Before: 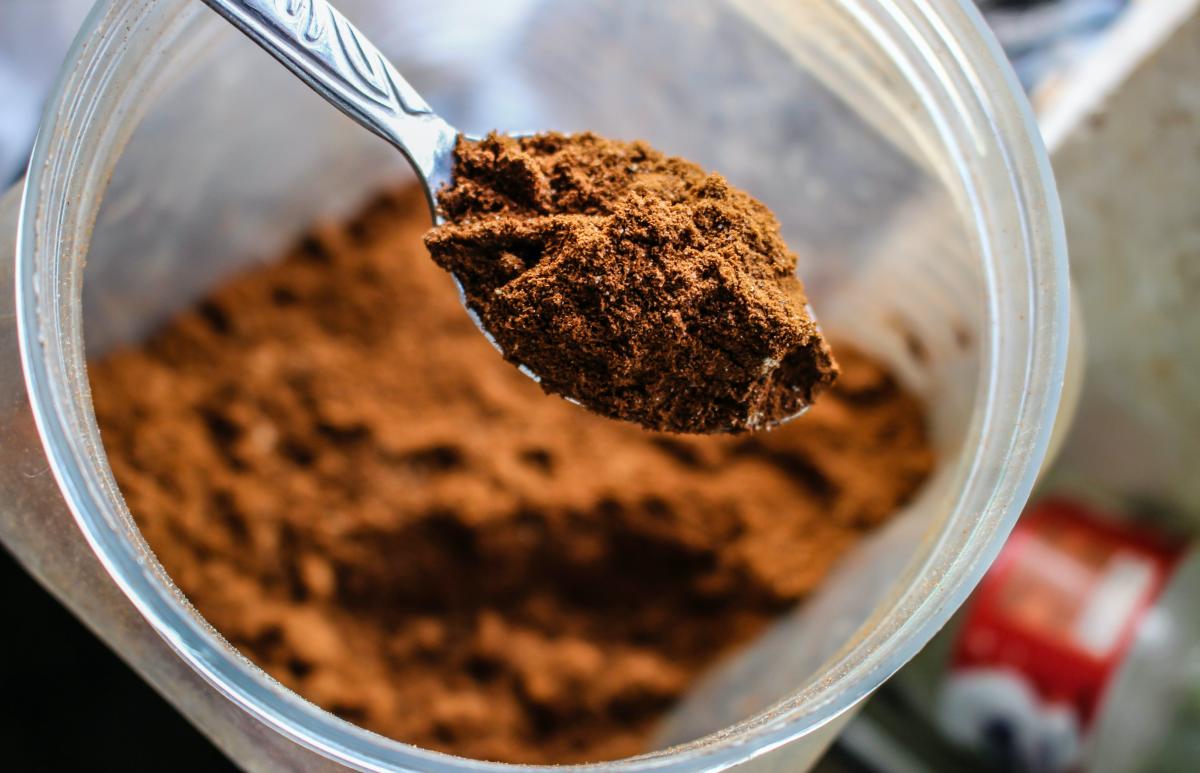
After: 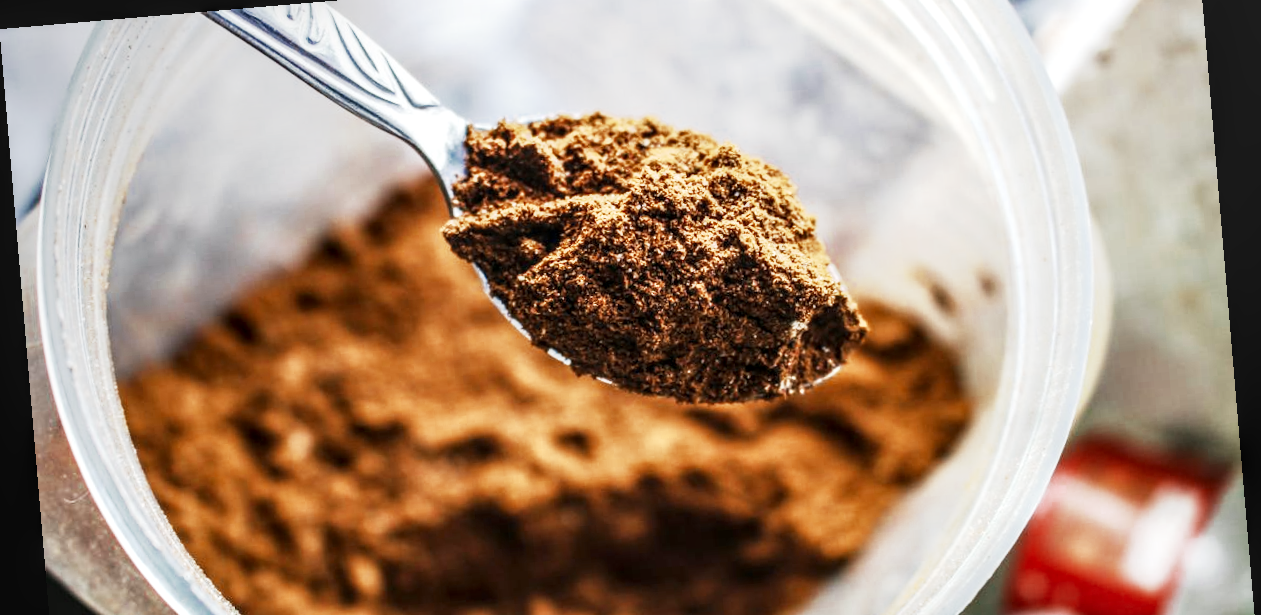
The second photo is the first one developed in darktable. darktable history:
exposure: exposure 0.566 EV, compensate highlight preservation false
crop and rotate: top 8.293%, bottom 20.996%
rotate and perspective: rotation -4.86°, automatic cropping off
base curve: curves: ch0 [(0, 0) (0.088, 0.125) (0.176, 0.251) (0.354, 0.501) (0.613, 0.749) (1, 0.877)], preserve colors none
tone equalizer: -8 EV -0.417 EV, -7 EV -0.389 EV, -6 EV -0.333 EV, -5 EV -0.222 EV, -3 EV 0.222 EV, -2 EV 0.333 EV, -1 EV 0.389 EV, +0 EV 0.417 EV, edges refinement/feathering 500, mask exposure compensation -1.57 EV, preserve details no
local contrast: detail 130%
color zones: curves: ch0 [(0, 0.5) (0.125, 0.4) (0.25, 0.5) (0.375, 0.4) (0.5, 0.4) (0.625, 0.35) (0.75, 0.35) (0.875, 0.5)]; ch1 [(0, 0.35) (0.125, 0.45) (0.25, 0.35) (0.375, 0.35) (0.5, 0.35) (0.625, 0.35) (0.75, 0.45) (0.875, 0.35)]; ch2 [(0, 0.6) (0.125, 0.5) (0.25, 0.5) (0.375, 0.6) (0.5, 0.6) (0.625, 0.5) (0.75, 0.5) (0.875, 0.5)]
